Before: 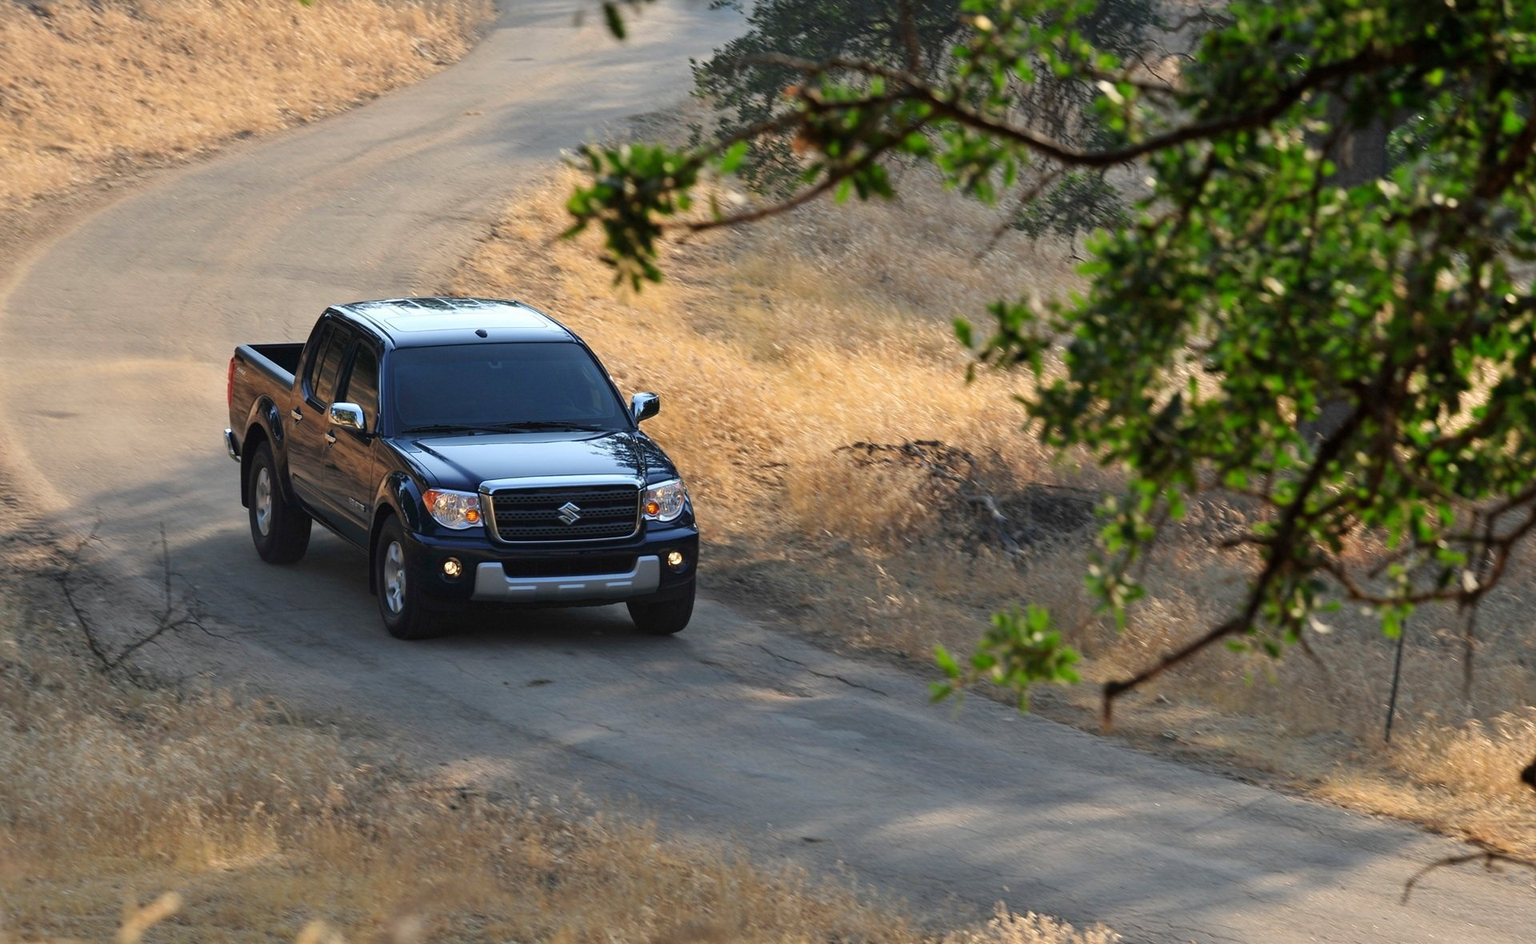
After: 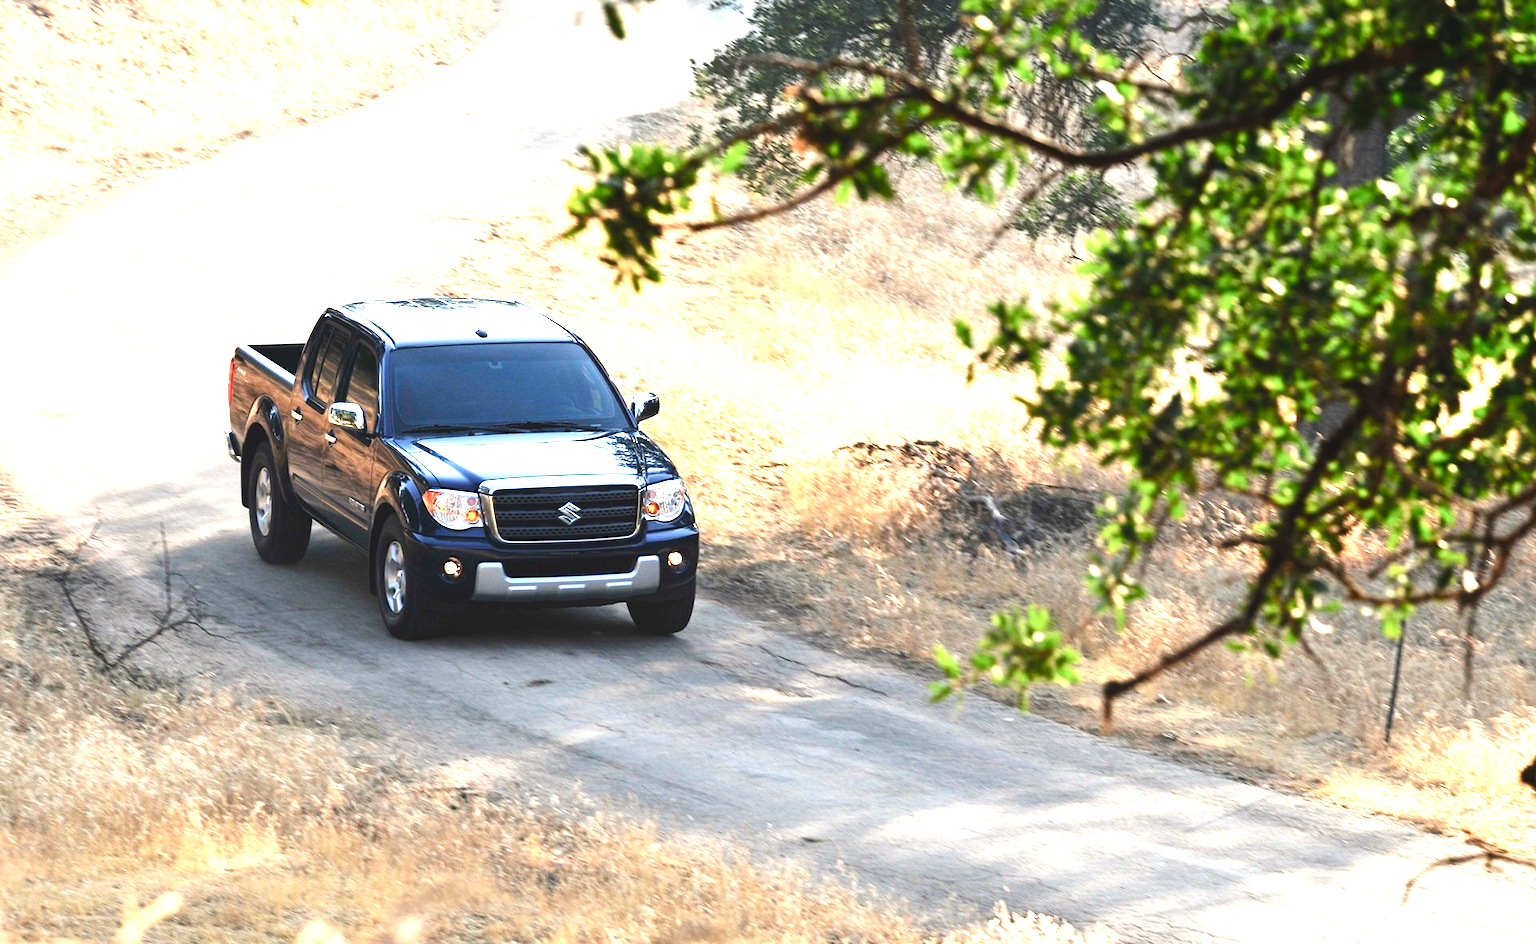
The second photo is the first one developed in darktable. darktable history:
tone equalizer: -8 EV -0.764 EV, -7 EV -0.724 EV, -6 EV -0.569 EV, -5 EV -0.365 EV, -3 EV 0.383 EV, -2 EV 0.6 EV, -1 EV 0.694 EV, +0 EV 0.773 EV, edges refinement/feathering 500, mask exposure compensation -1.57 EV, preserve details no
color balance rgb: highlights gain › chroma 1.029%, highlights gain › hue 60.06°, global offset › luminance 0.708%, perceptual saturation grading › global saturation 0.002%, perceptual saturation grading › highlights -18.335%, perceptual saturation grading › mid-tones 7.083%, perceptual saturation grading › shadows 27.456%, global vibrance 20%
exposure: black level correction 0, exposure 1.357 EV, compensate highlight preservation false
